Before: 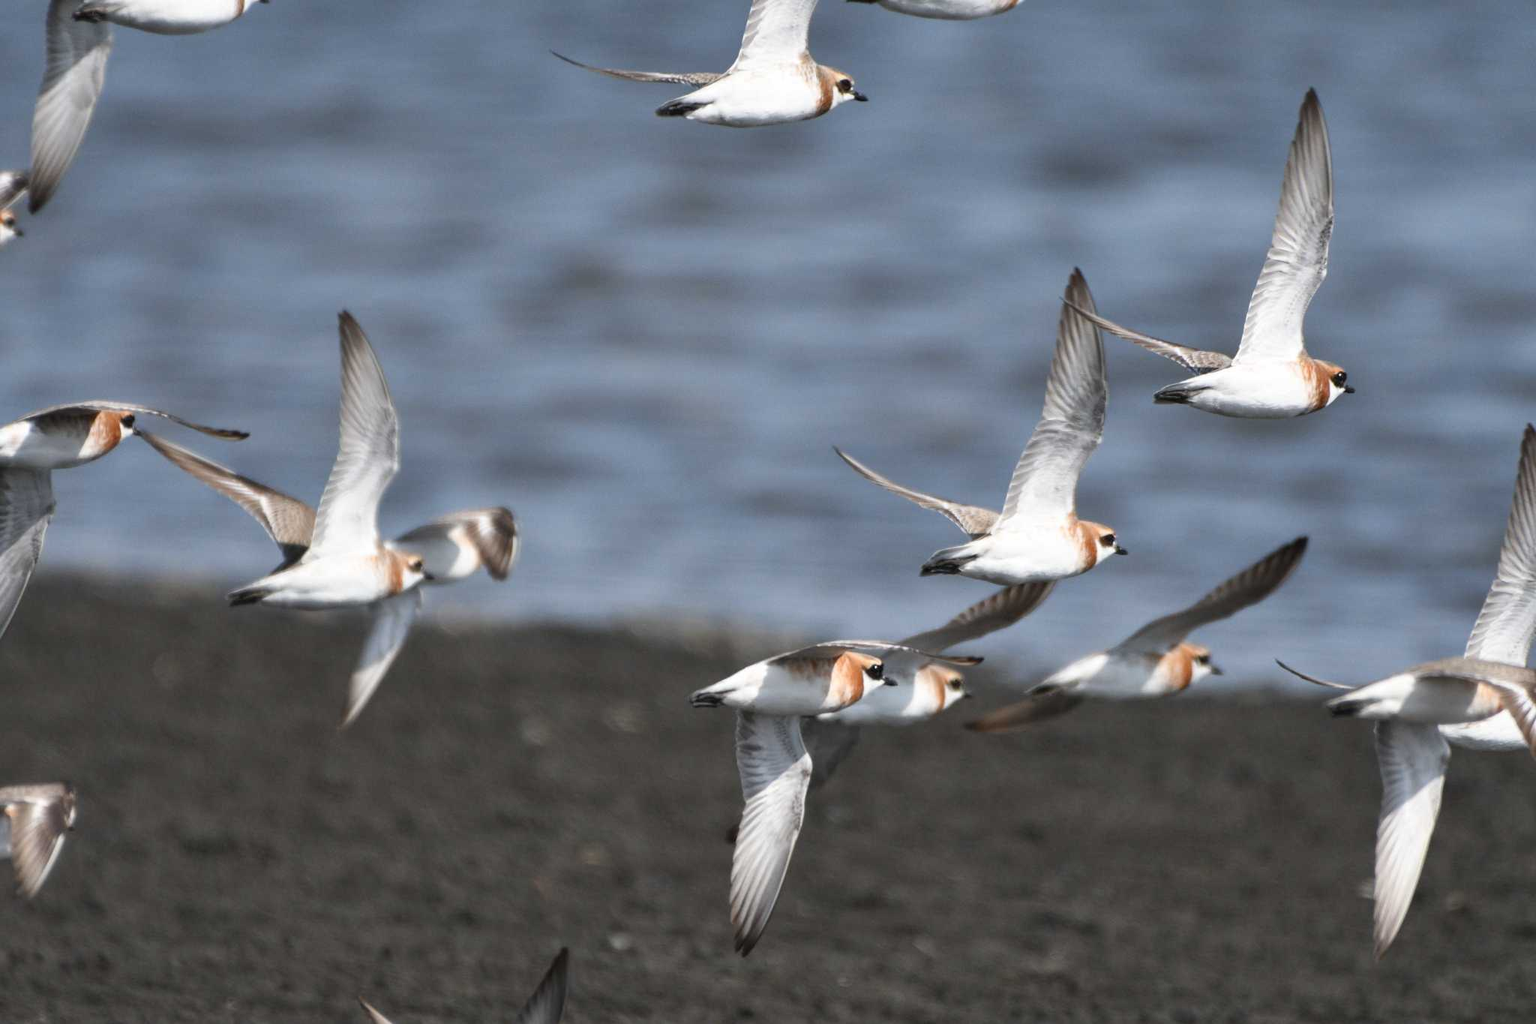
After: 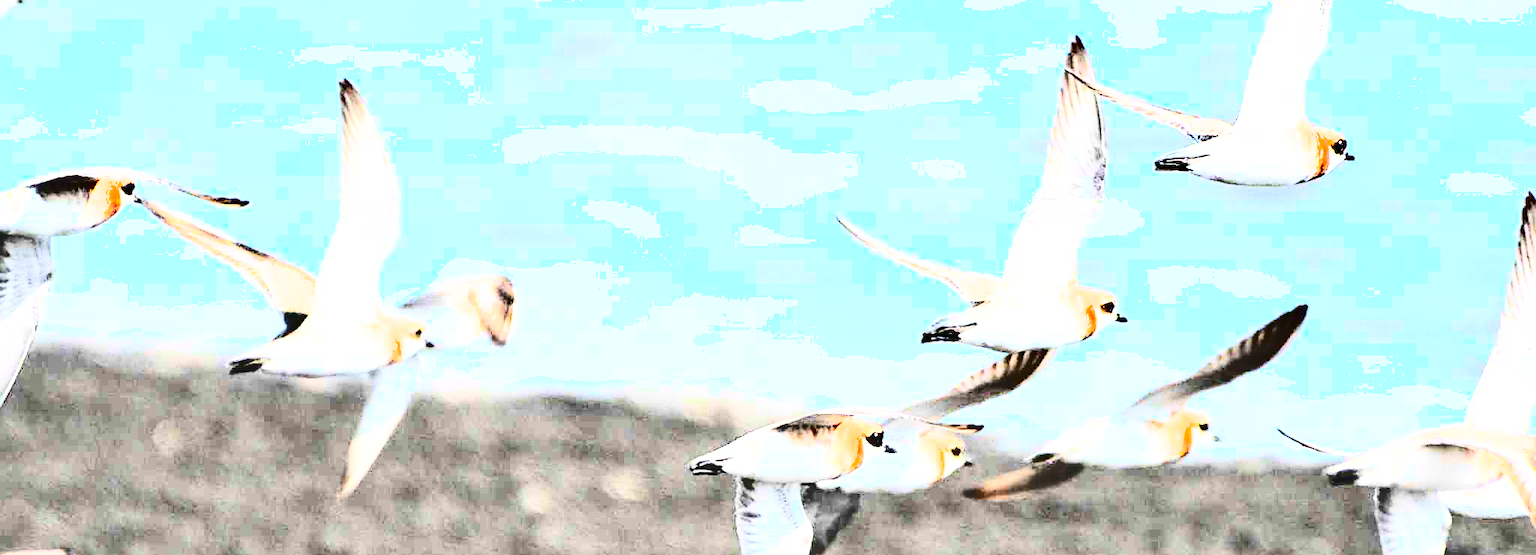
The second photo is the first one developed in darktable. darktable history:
crop and rotate: top 22.779%, bottom 22.895%
exposure: exposure 1.996 EV, compensate highlight preservation false
shadows and highlights: soften with gaussian
sharpen: on, module defaults
contrast brightness saturation: contrast 0.824, brightness 0.588, saturation 0.574
